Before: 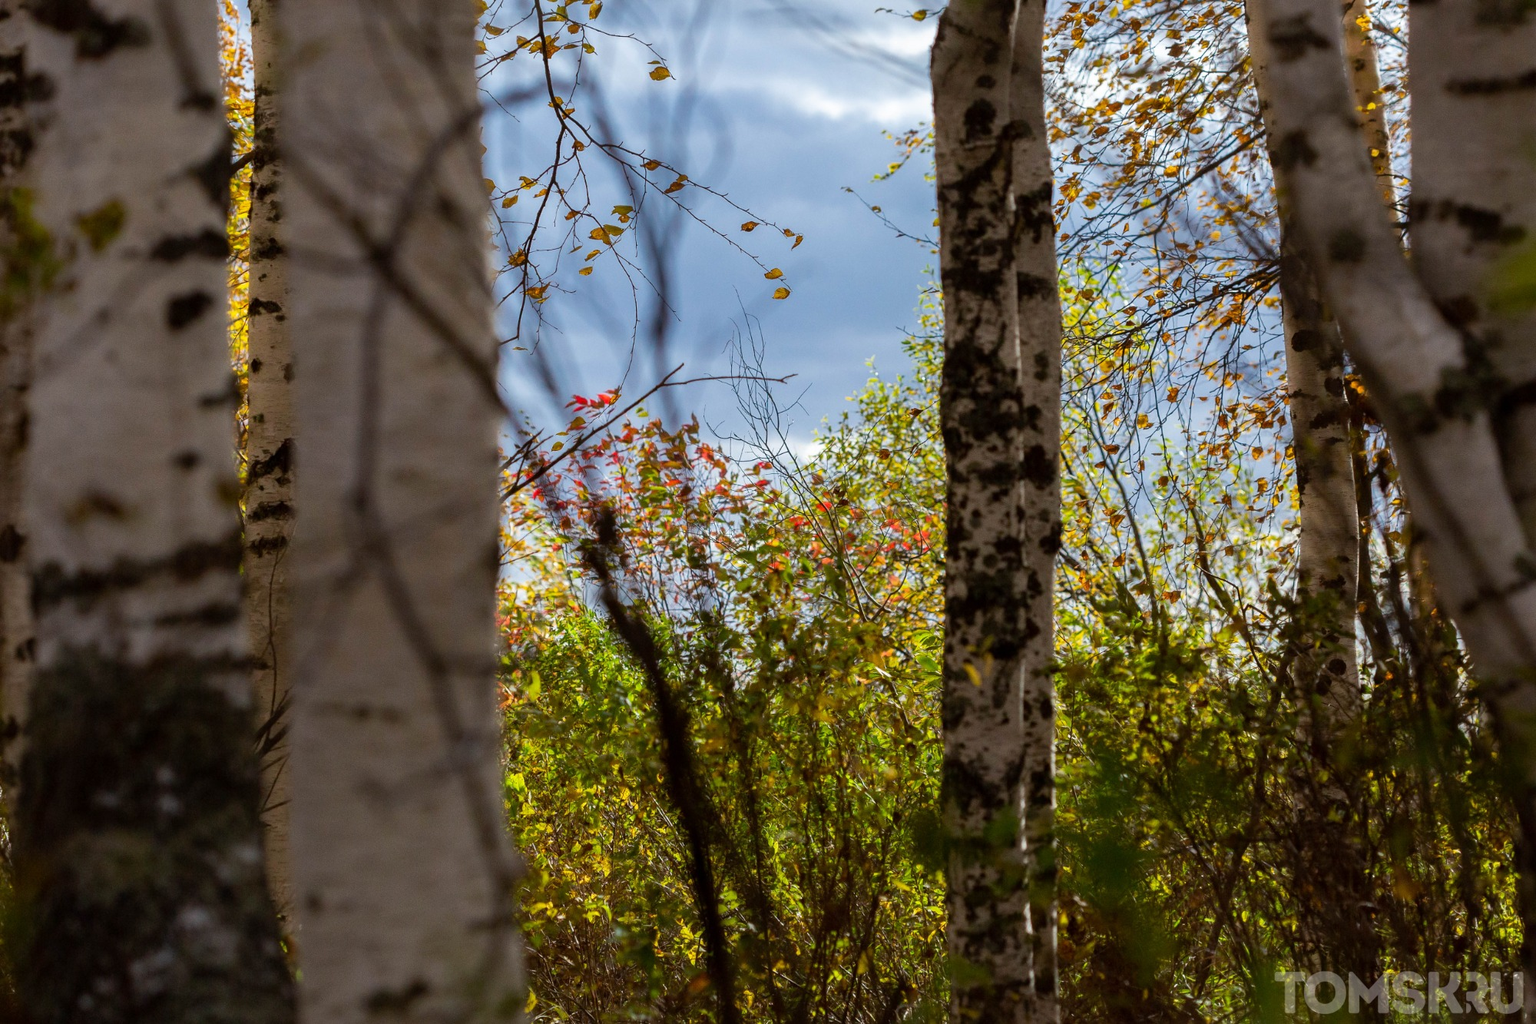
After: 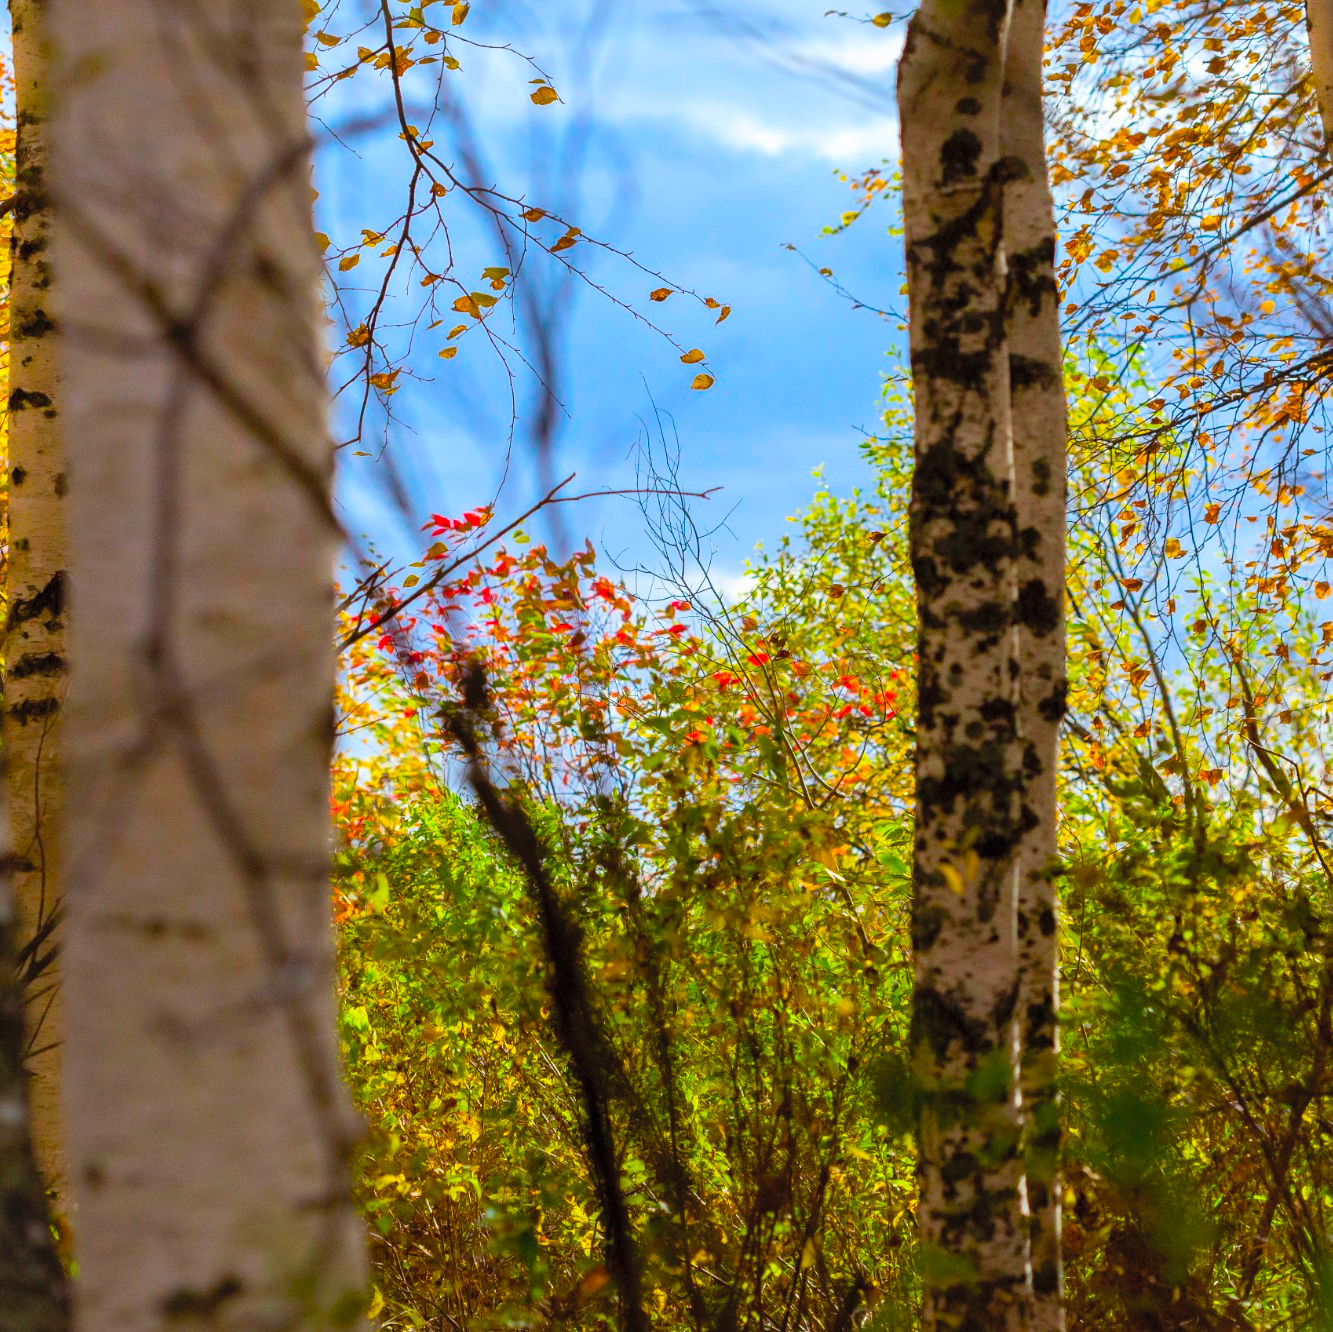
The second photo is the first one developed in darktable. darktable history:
crop and rotate: left 15.754%, right 17.579%
contrast brightness saturation: contrast 0.07, brightness 0.18, saturation 0.4
color balance rgb: linear chroma grading › global chroma 15%, perceptual saturation grading › global saturation 30%
